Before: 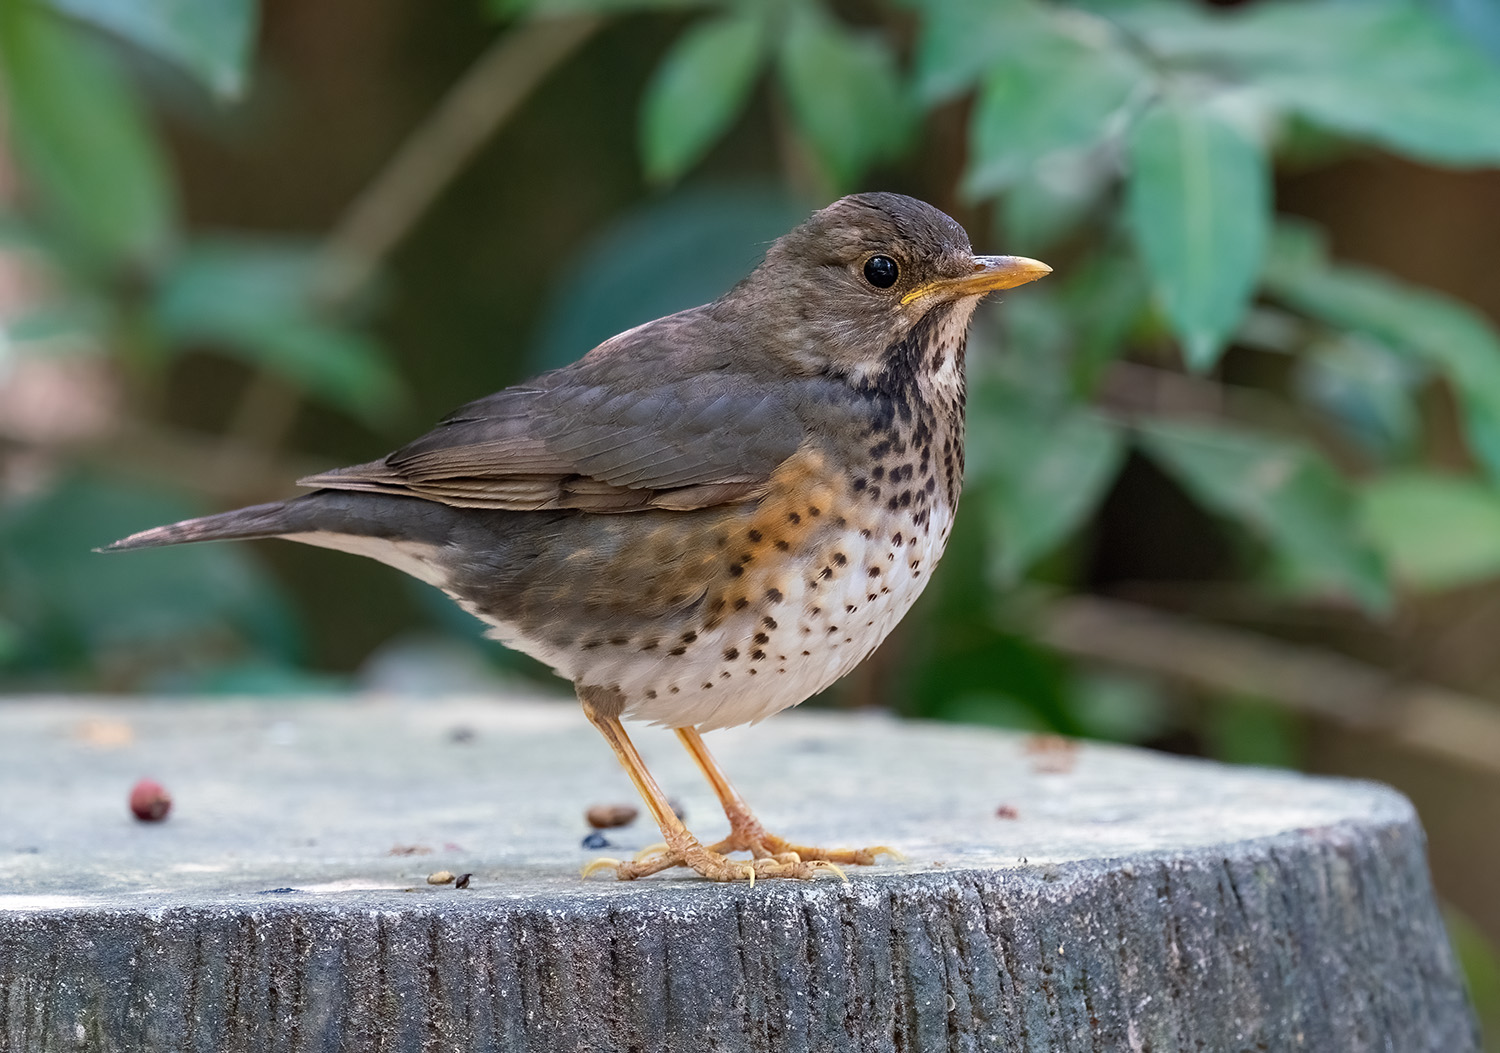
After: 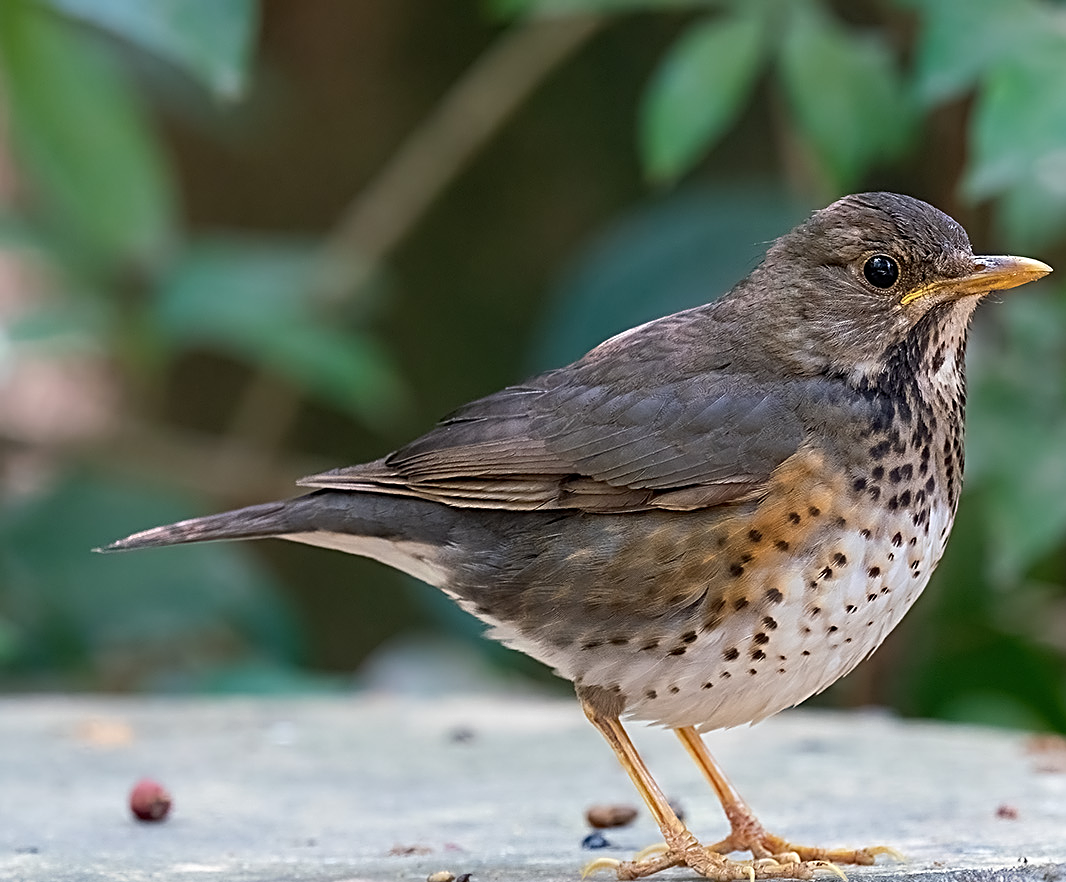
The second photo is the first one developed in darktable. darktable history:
crop: right 28.895%, bottom 16.186%
sharpen: radius 2.823, amount 0.707
